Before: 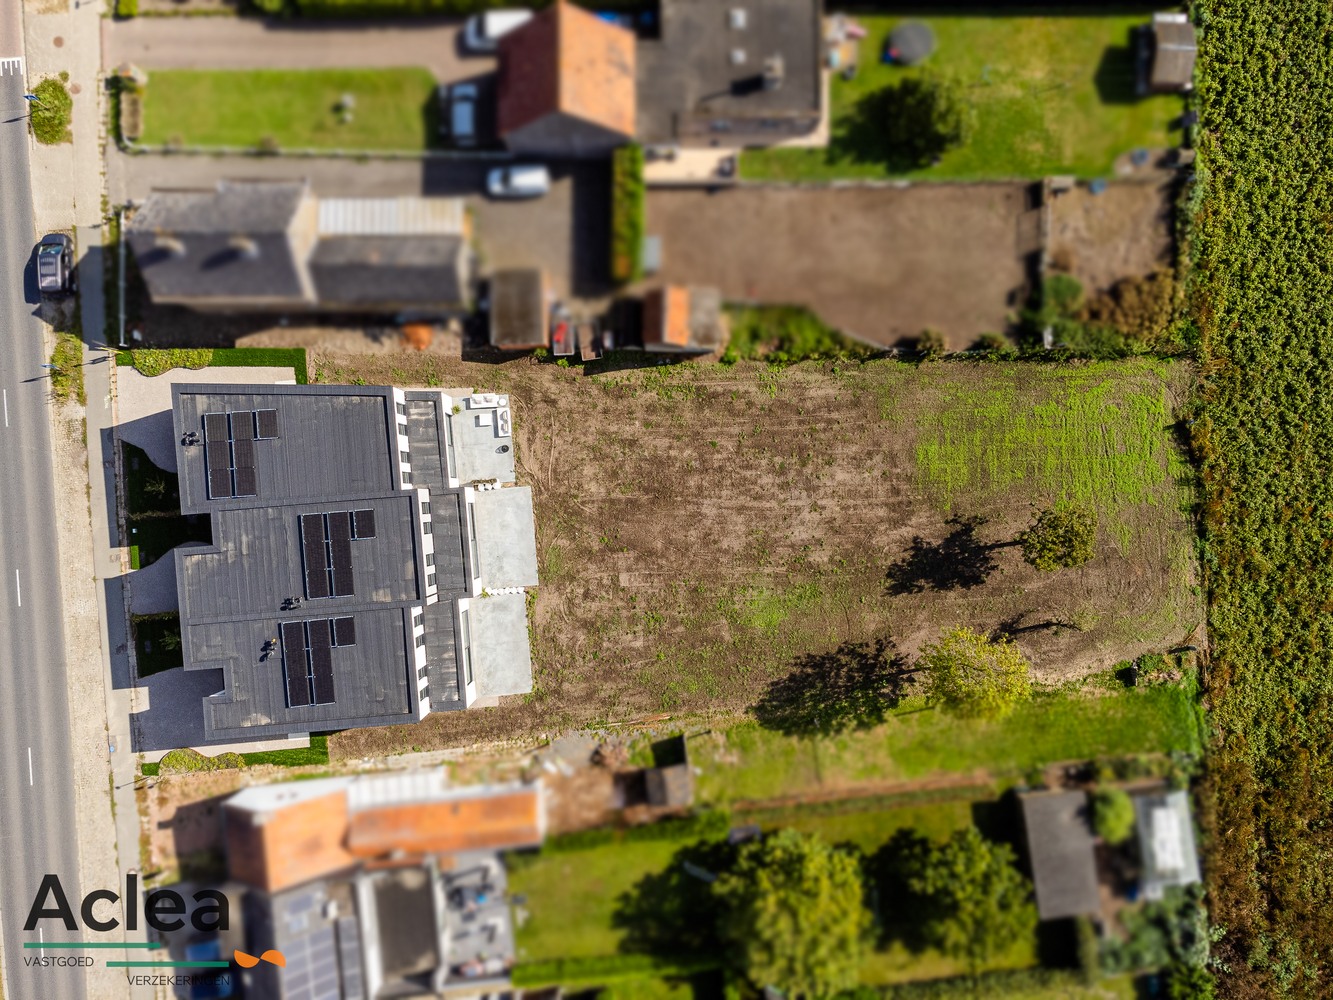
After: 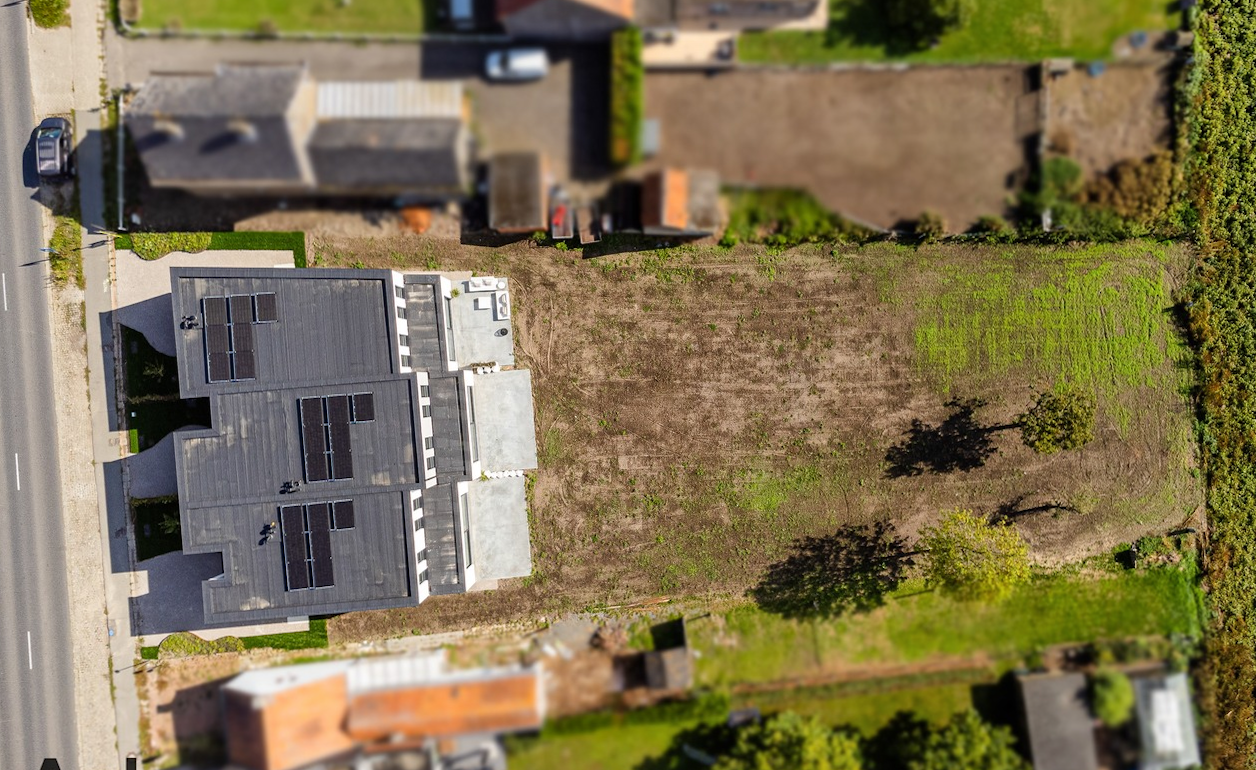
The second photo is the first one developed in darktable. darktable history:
shadows and highlights: low approximation 0.01, soften with gaussian
crop and rotate: angle 0.072°, top 11.667%, right 5.559%, bottom 11.138%
